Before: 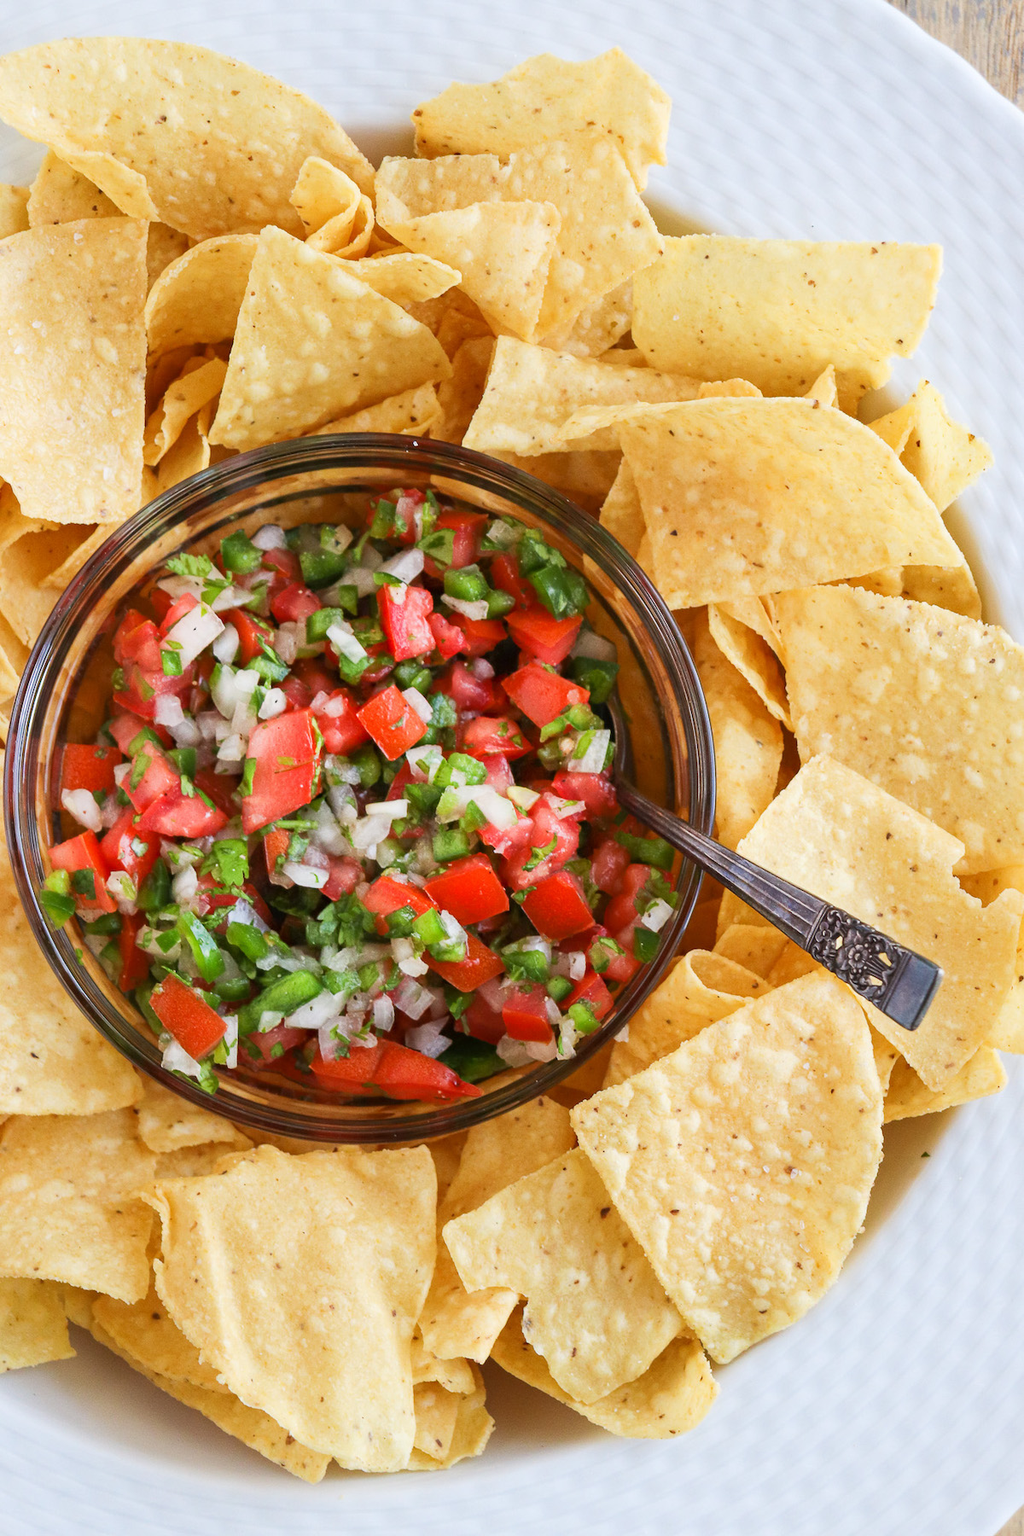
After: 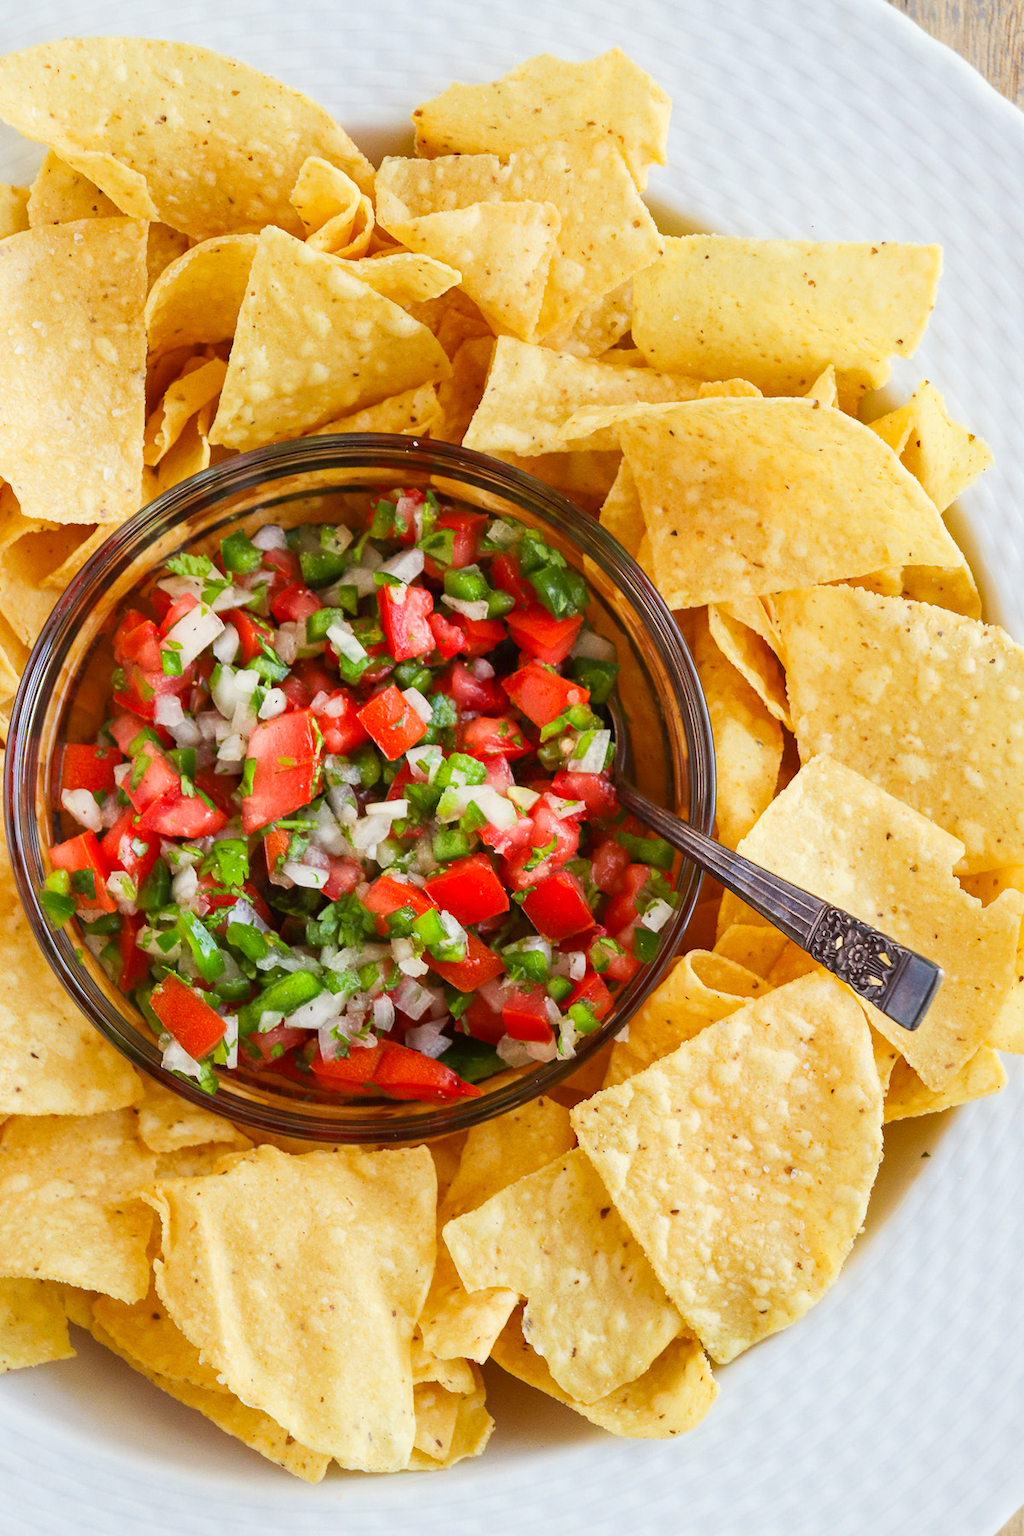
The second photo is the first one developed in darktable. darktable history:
color balance: output saturation 110%
color correction: highlights a* -0.95, highlights b* 4.5, shadows a* 3.55
